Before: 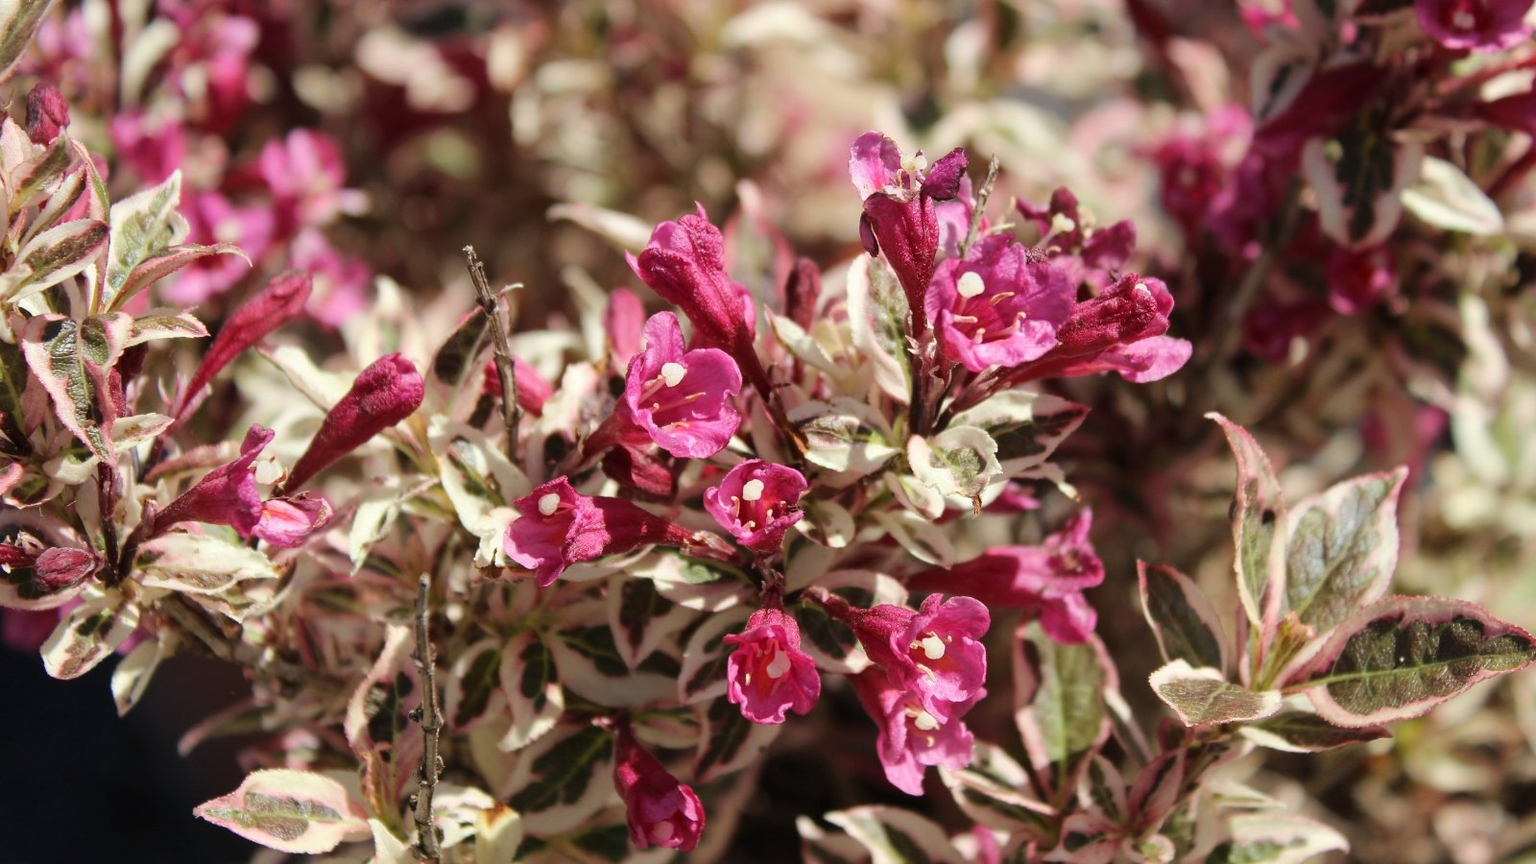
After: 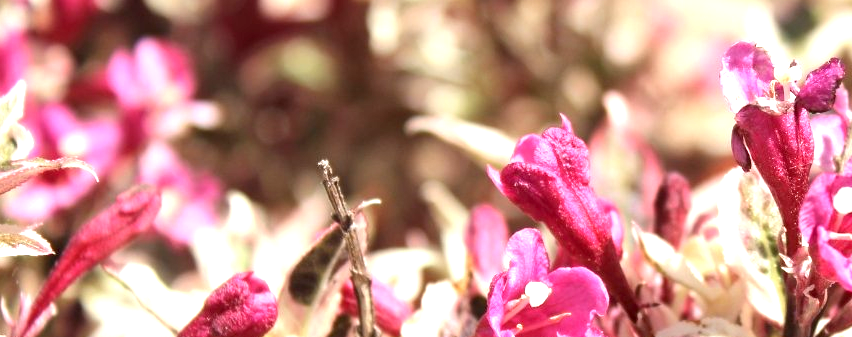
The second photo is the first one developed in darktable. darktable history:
exposure: black level correction 0.001, exposure 1.12 EV, compensate highlight preservation false
crop: left 10.31%, top 10.722%, right 36.402%, bottom 51.777%
